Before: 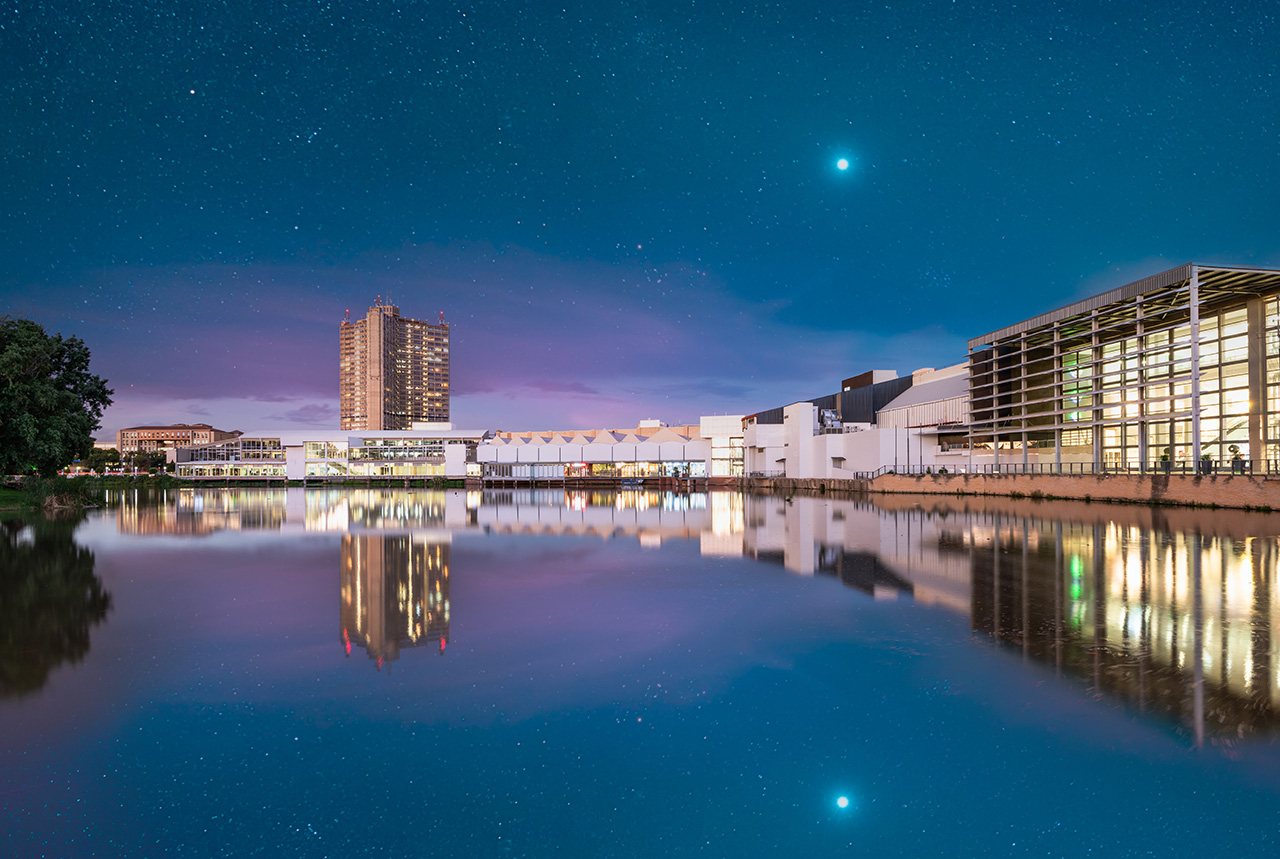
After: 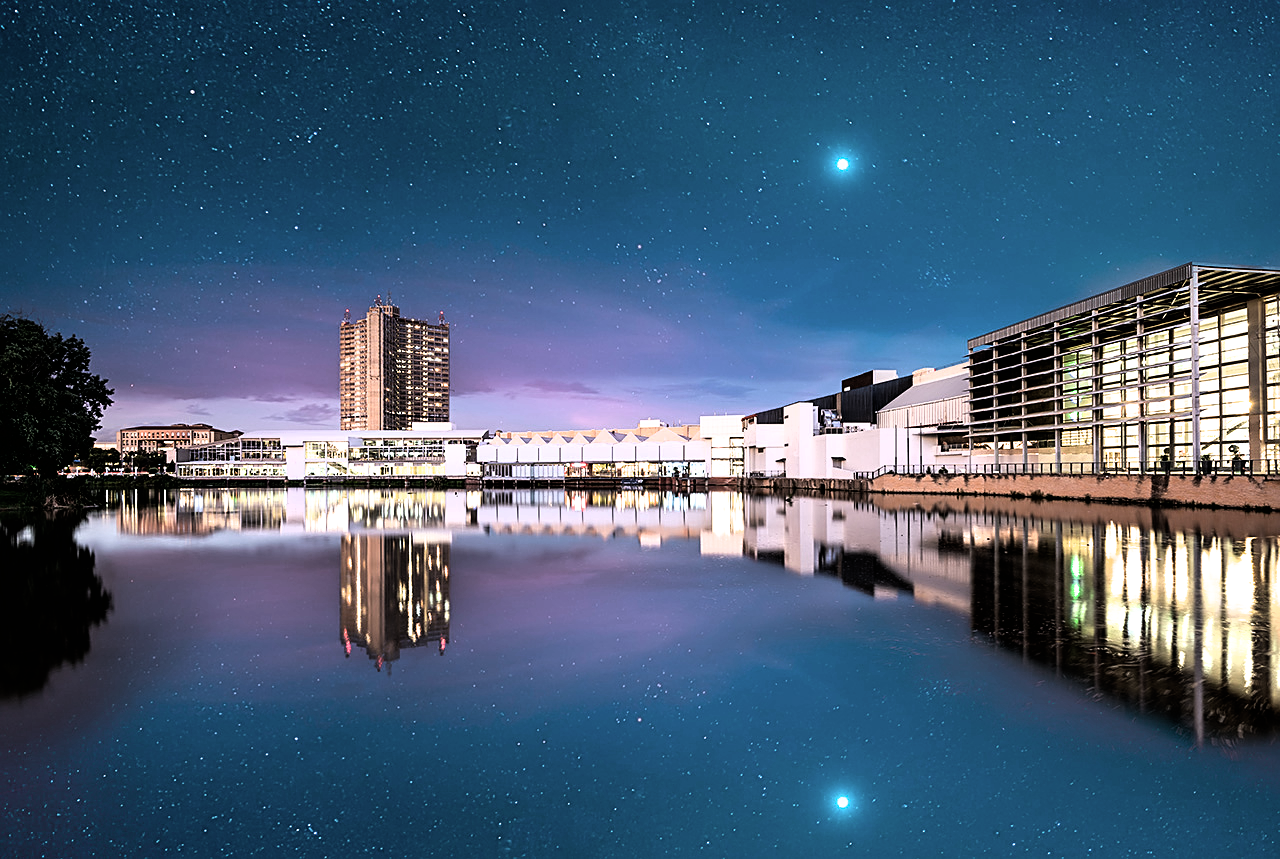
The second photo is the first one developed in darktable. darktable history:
sharpen: on, module defaults
filmic rgb: black relative exposure -8.2 EV, white relative exposure 2.2 EV, threshold 3 EV, hardness 7.11, latitude 85.74%, contrast 1.696, highlights saturation mix -4%, shadows ↔ highlights balance -2.69%, color science v5 (2021), contrast in shadows safe, contrast in highlights safe, enable highlight reconstruction true
